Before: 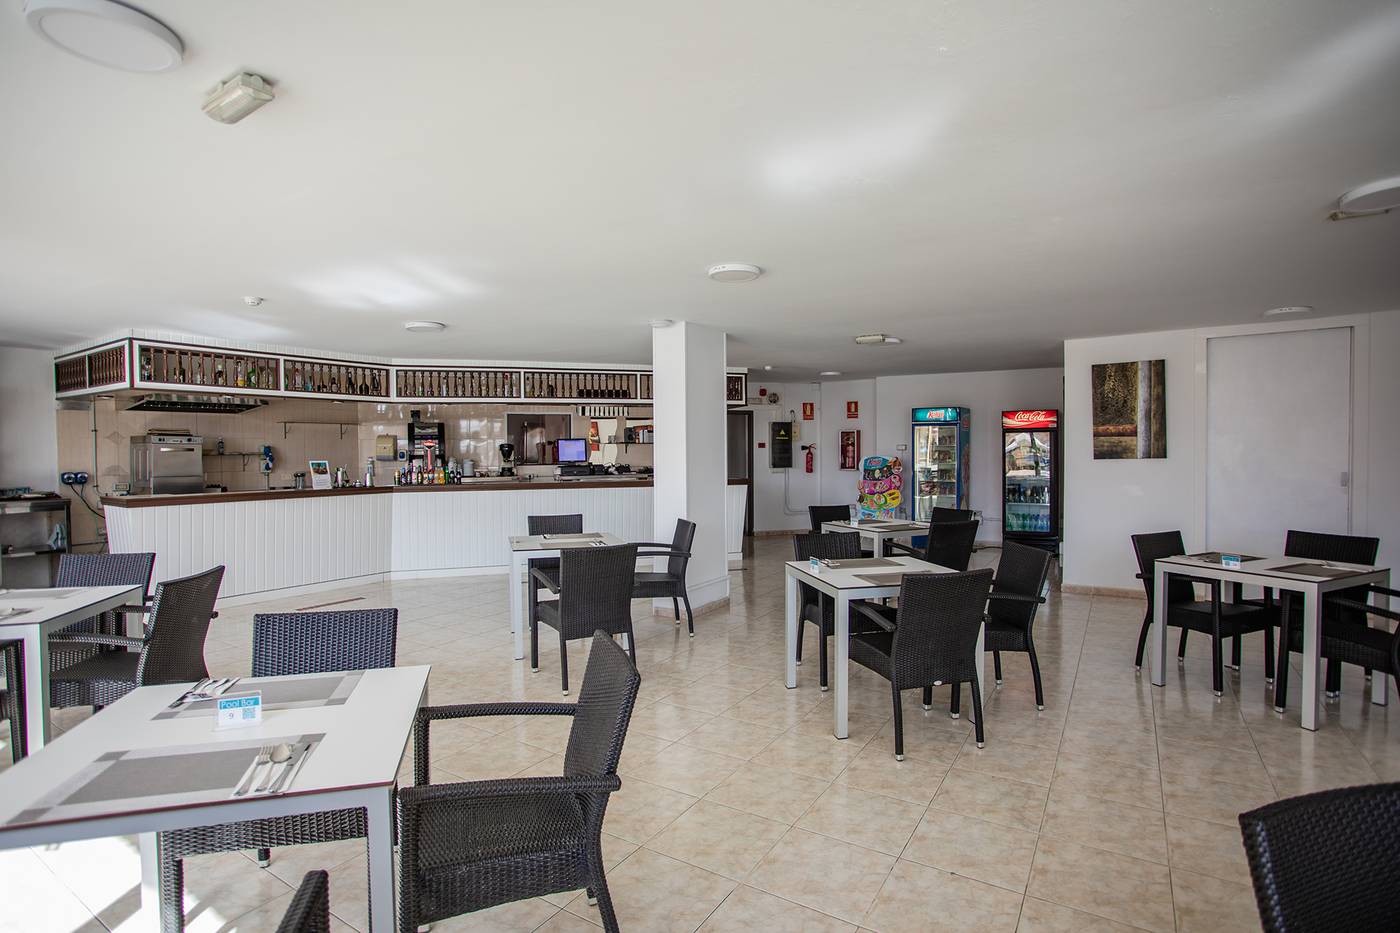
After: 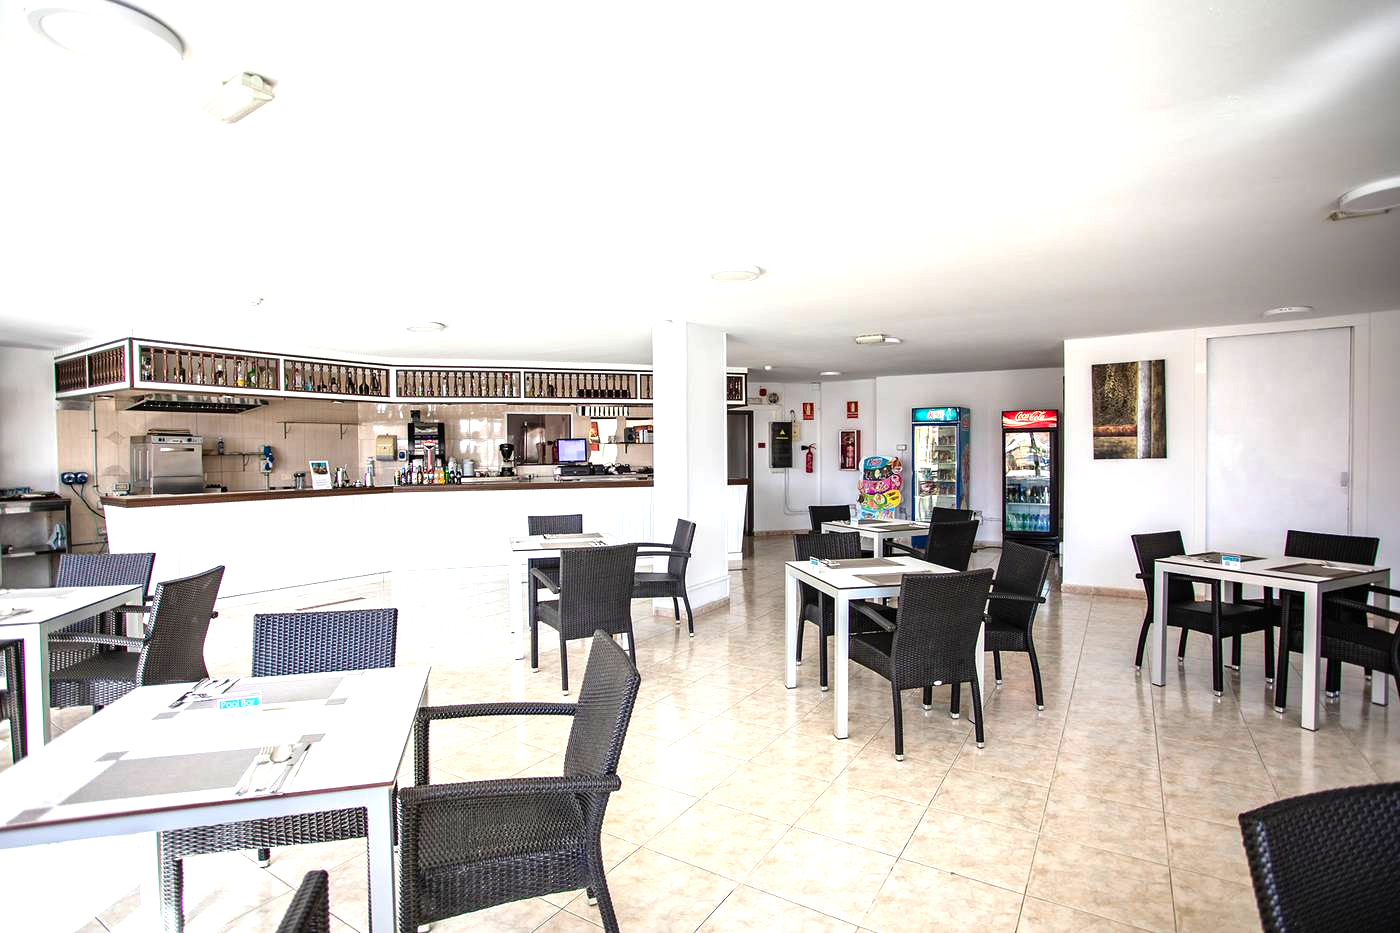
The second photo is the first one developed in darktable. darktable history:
contrast brightness saturation: saturation -0.037
levels: levels [0, 0.352, 0.703]
